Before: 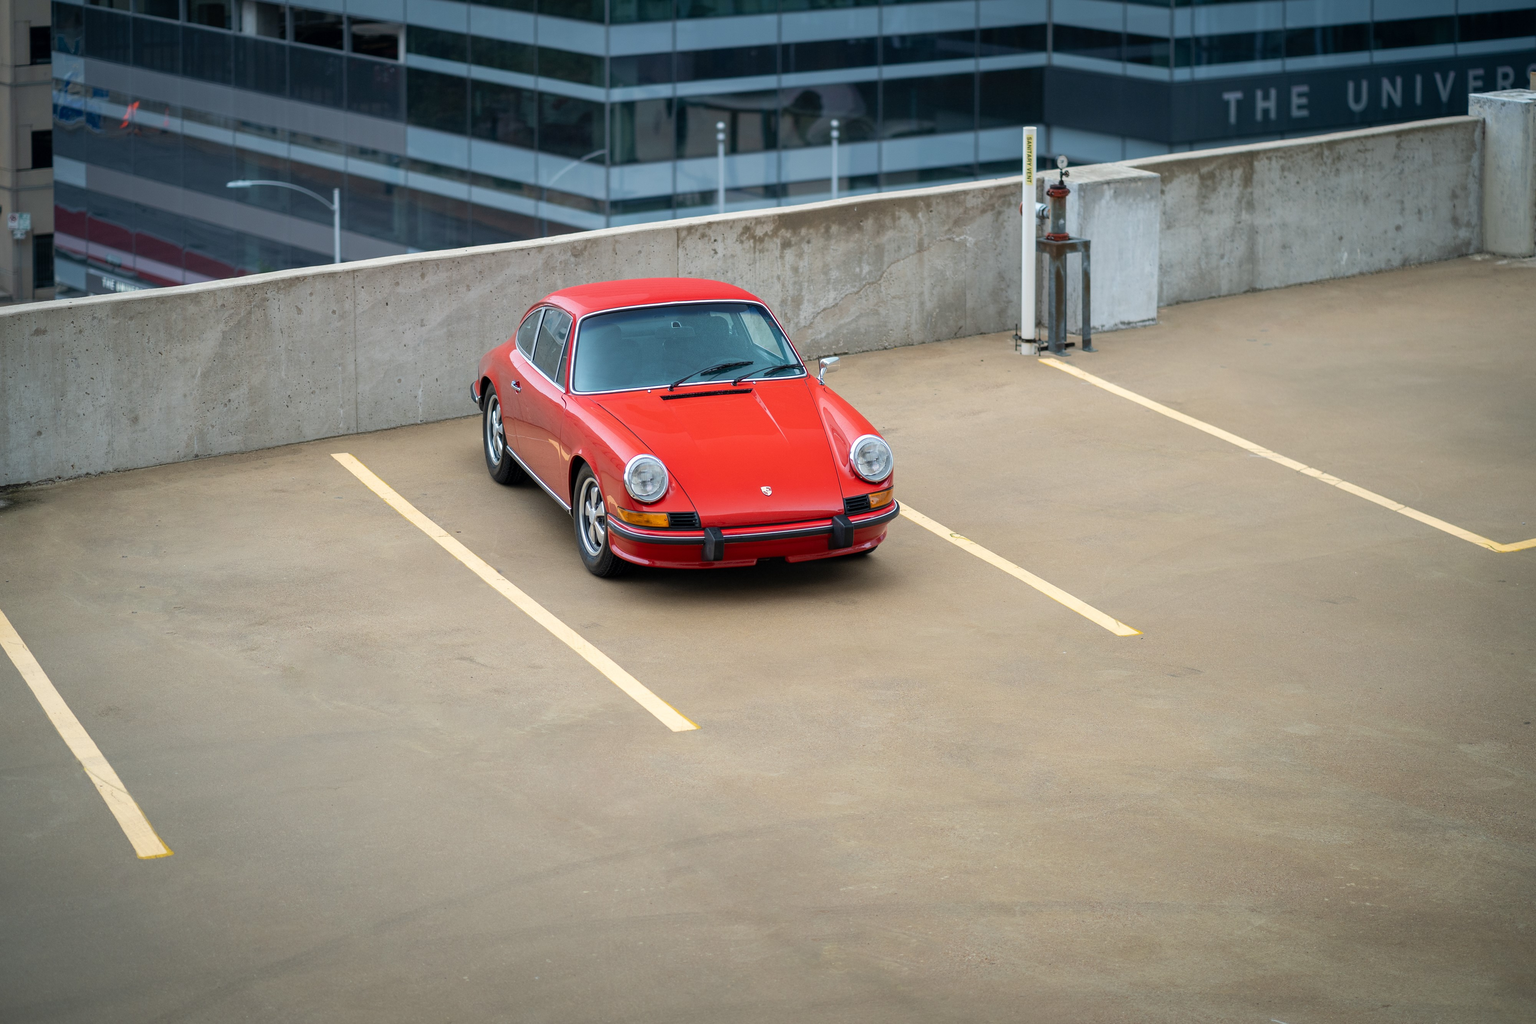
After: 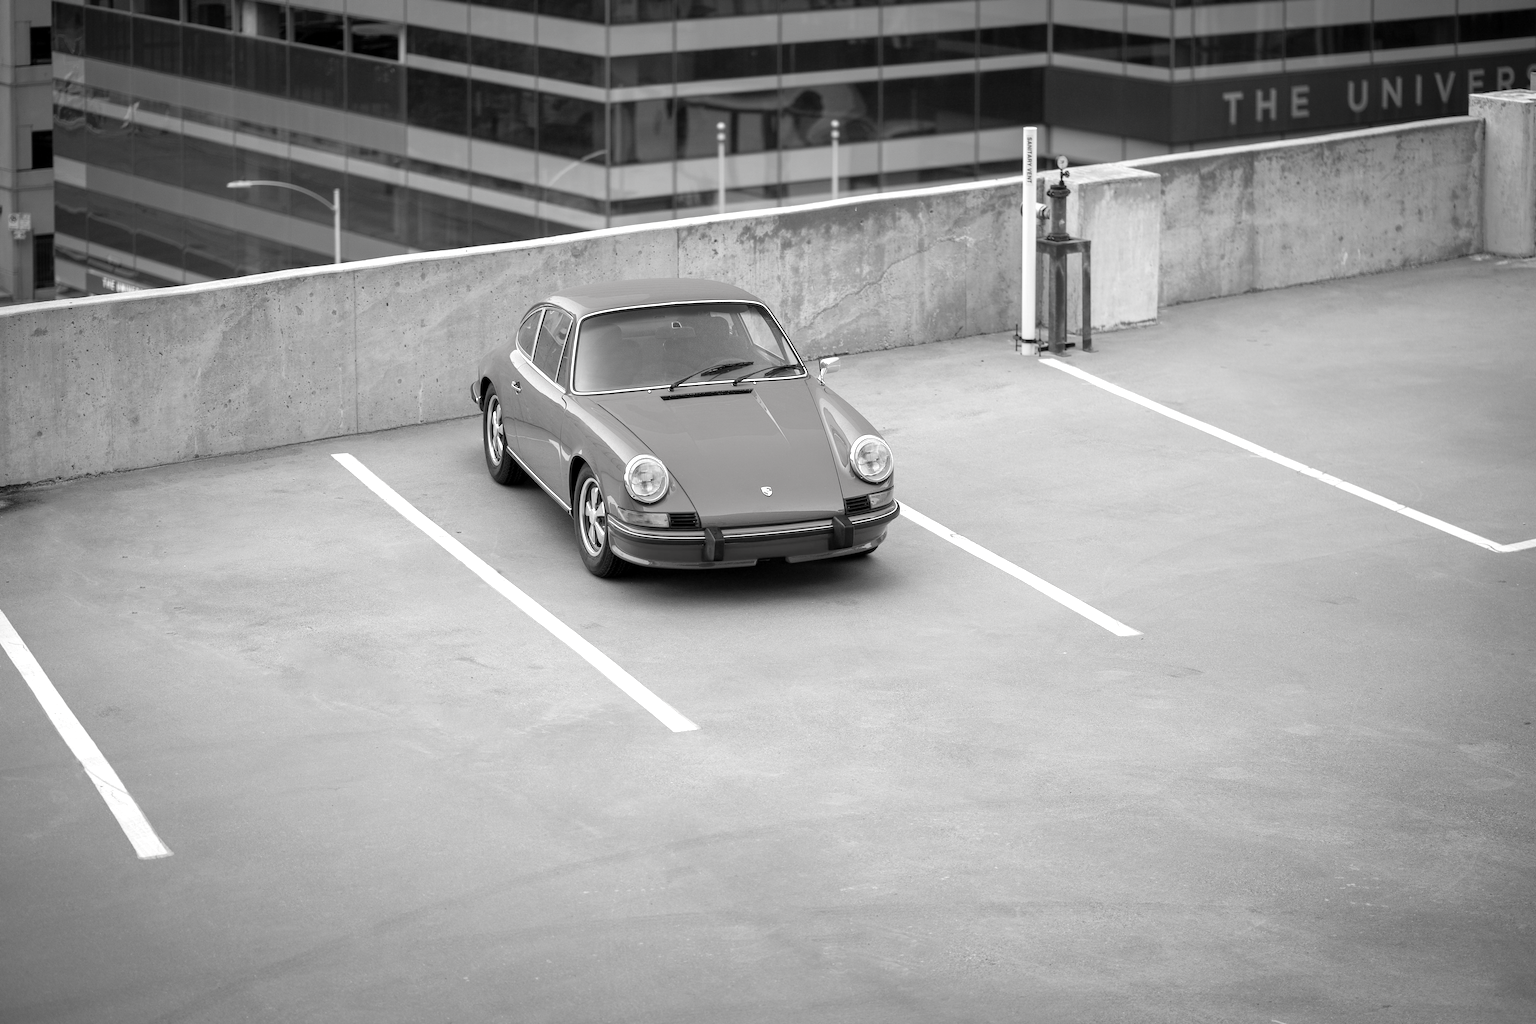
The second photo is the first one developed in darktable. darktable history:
exposure: black level correction 0.001, exposure 0.498 EV, compensate highlight preservation false
contrast brightness saturation: saturation -0.993
